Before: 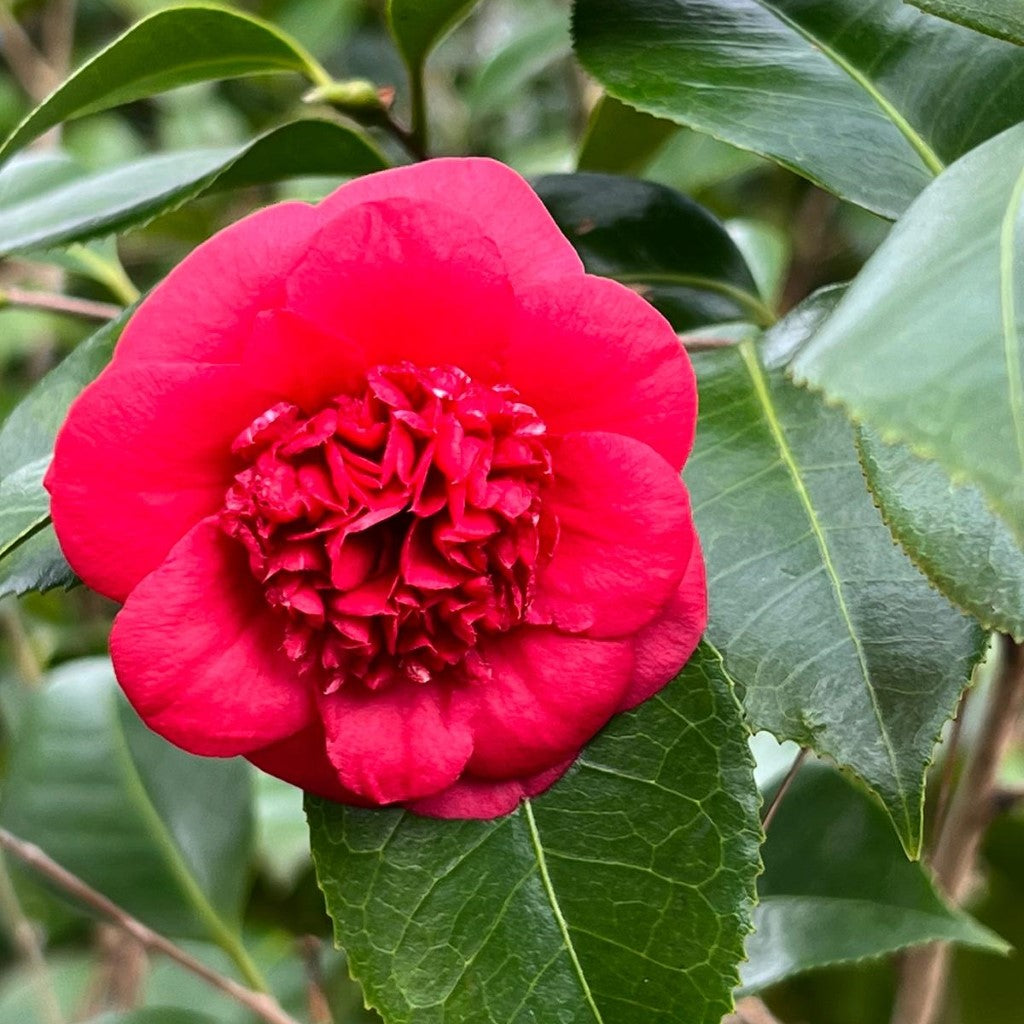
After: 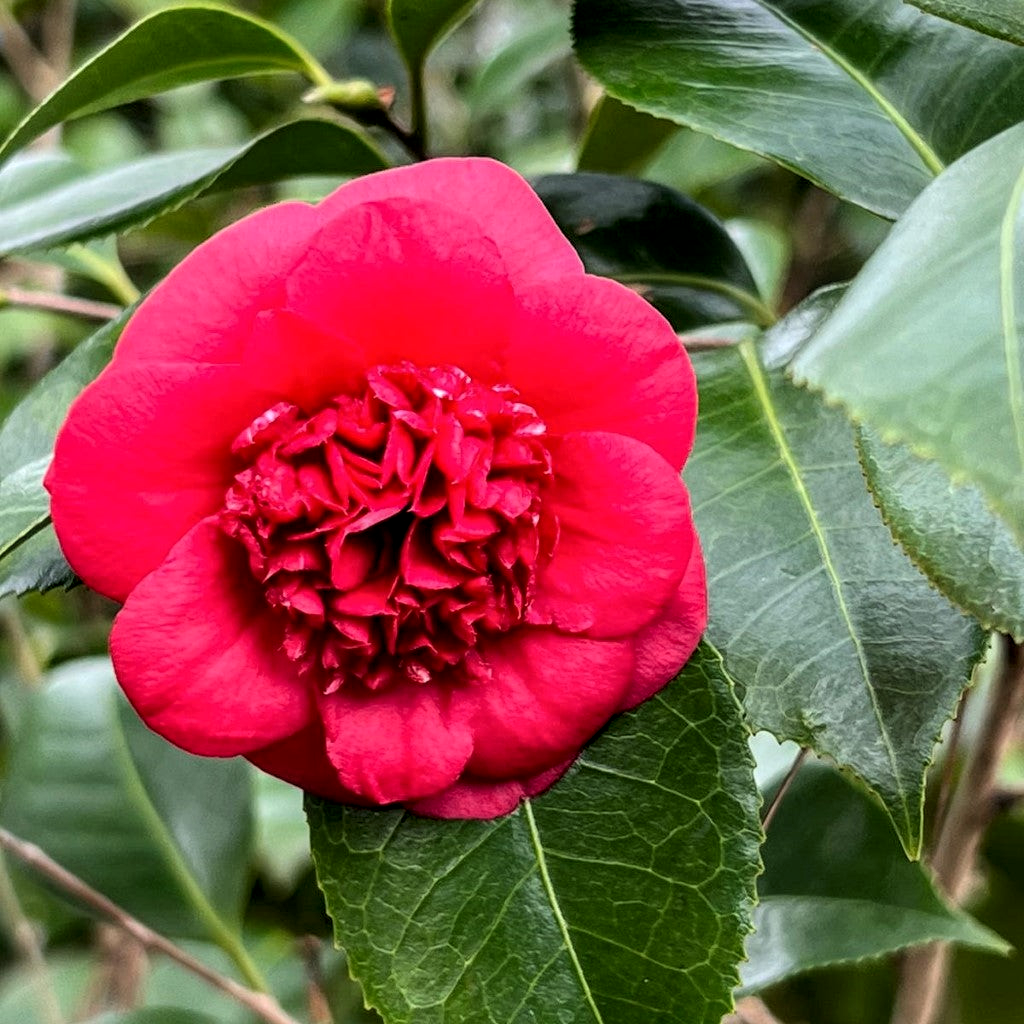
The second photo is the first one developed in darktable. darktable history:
local contrast: on, module defaults
filmic rgb: middle gray luminance 18.41%, black relative exposure -11.47 EV, white relative exposure 2.57 EV, target black luminance 0%, hardness 8.38, latitude 98.17%, contrast 1.085, shadows ↔ highlights balance 0.437%, add noise in highlights 0.002, preserve chrominance luminance Y, color science v3 (2019), use custom middle-gray values true, contrast in highlights soft
